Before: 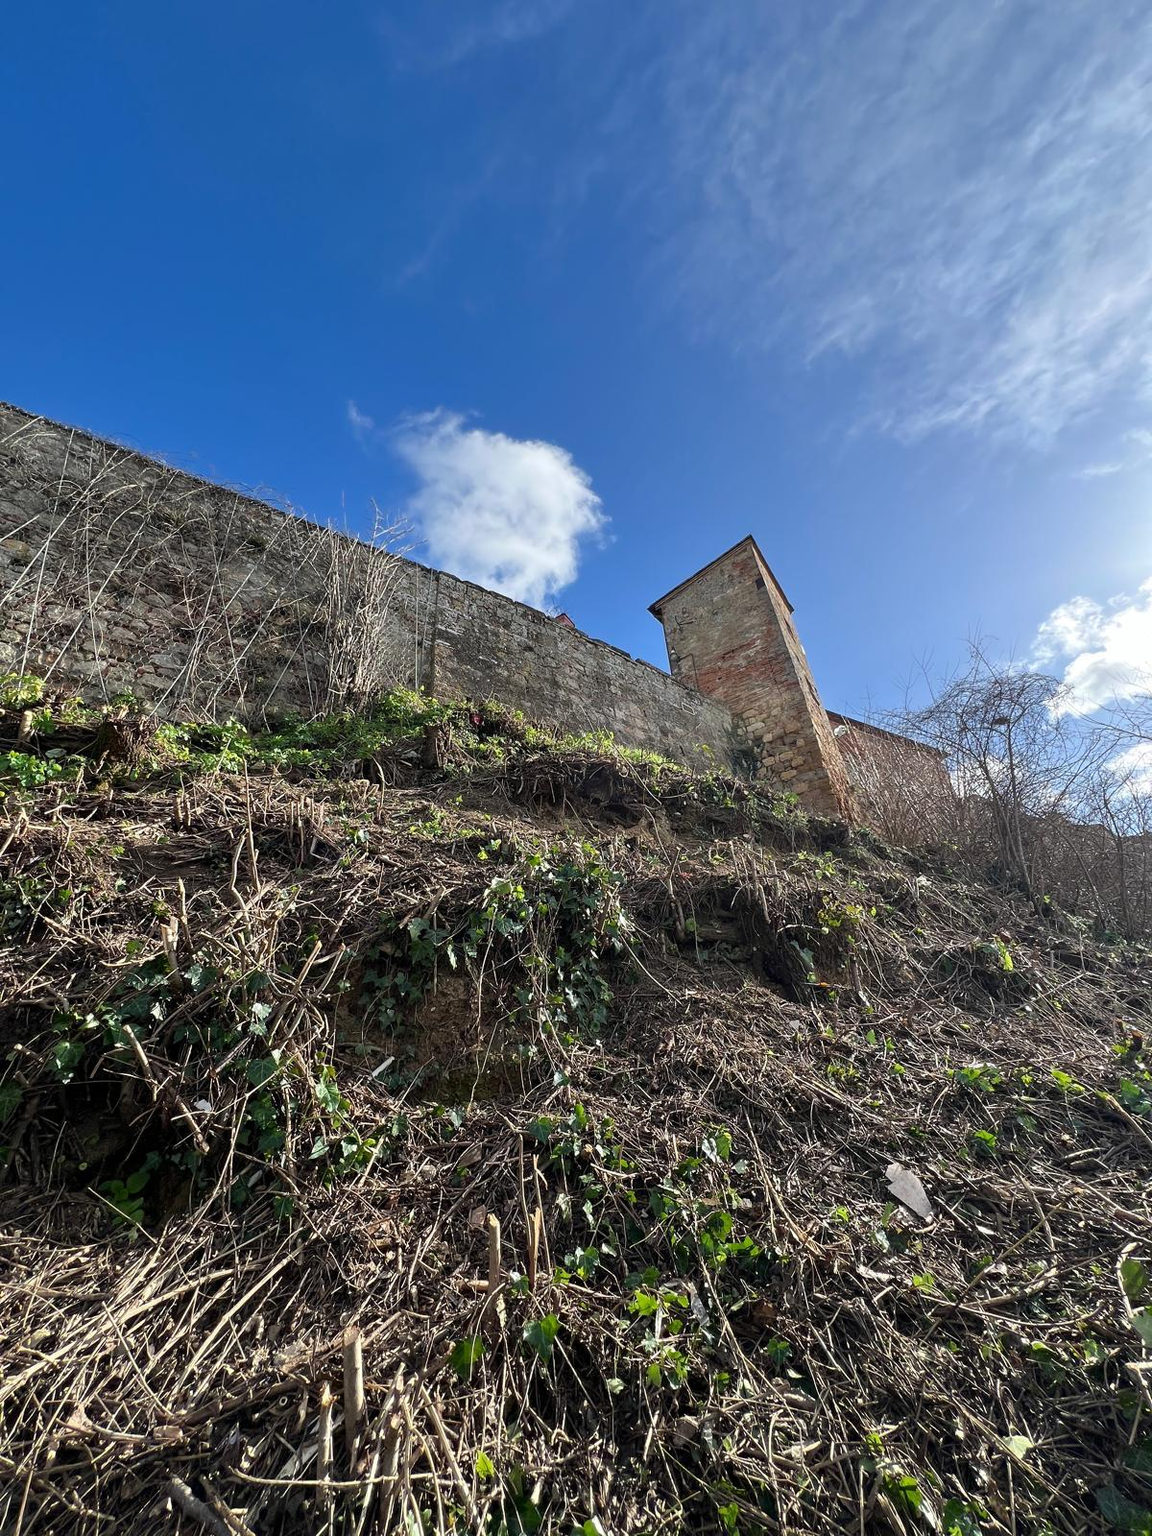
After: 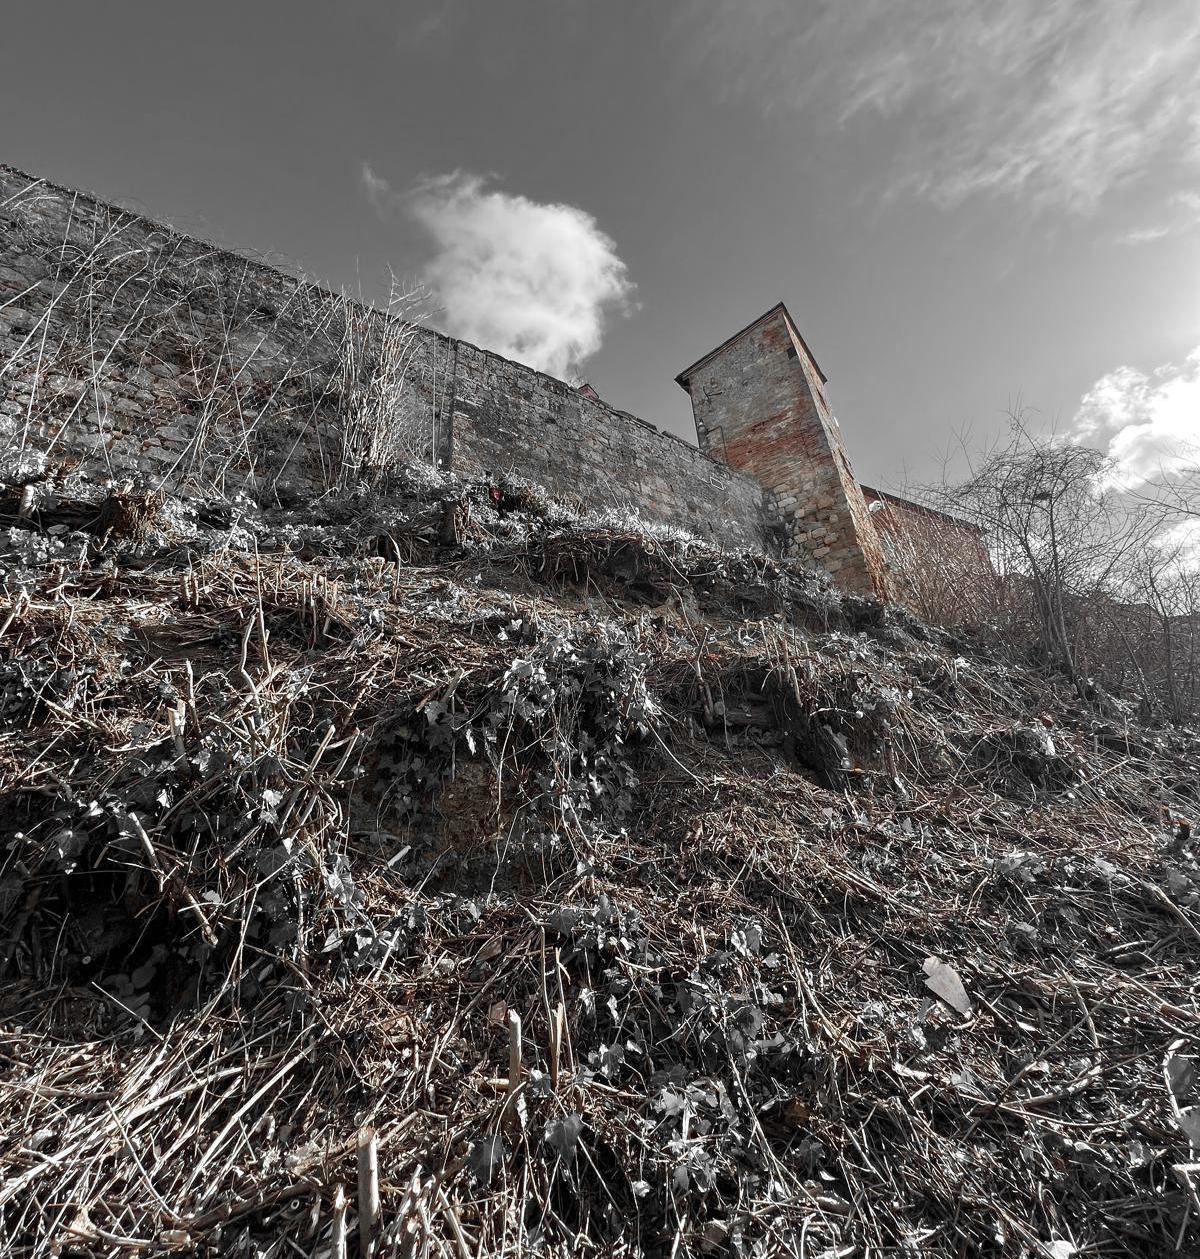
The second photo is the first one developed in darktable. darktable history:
crop and rotate: top 15.938%, bottom 5.37%
color zones: curves: ch0 [(0, 0.497) (0.096, 0.361) (0.221, 0.538) (0.429, 0.5) (0.571, 0.5) (0.714, 0.5) (0.857, 0.5) (1, 0.497)]; ch1 [(0, 0.5) (0.143, 0.5) (0.257, -0.002) (0.429, 0.04) (0.571, -0.001) (0.714, -0.015) (0.857, 0.024) (1, 0.5)]
